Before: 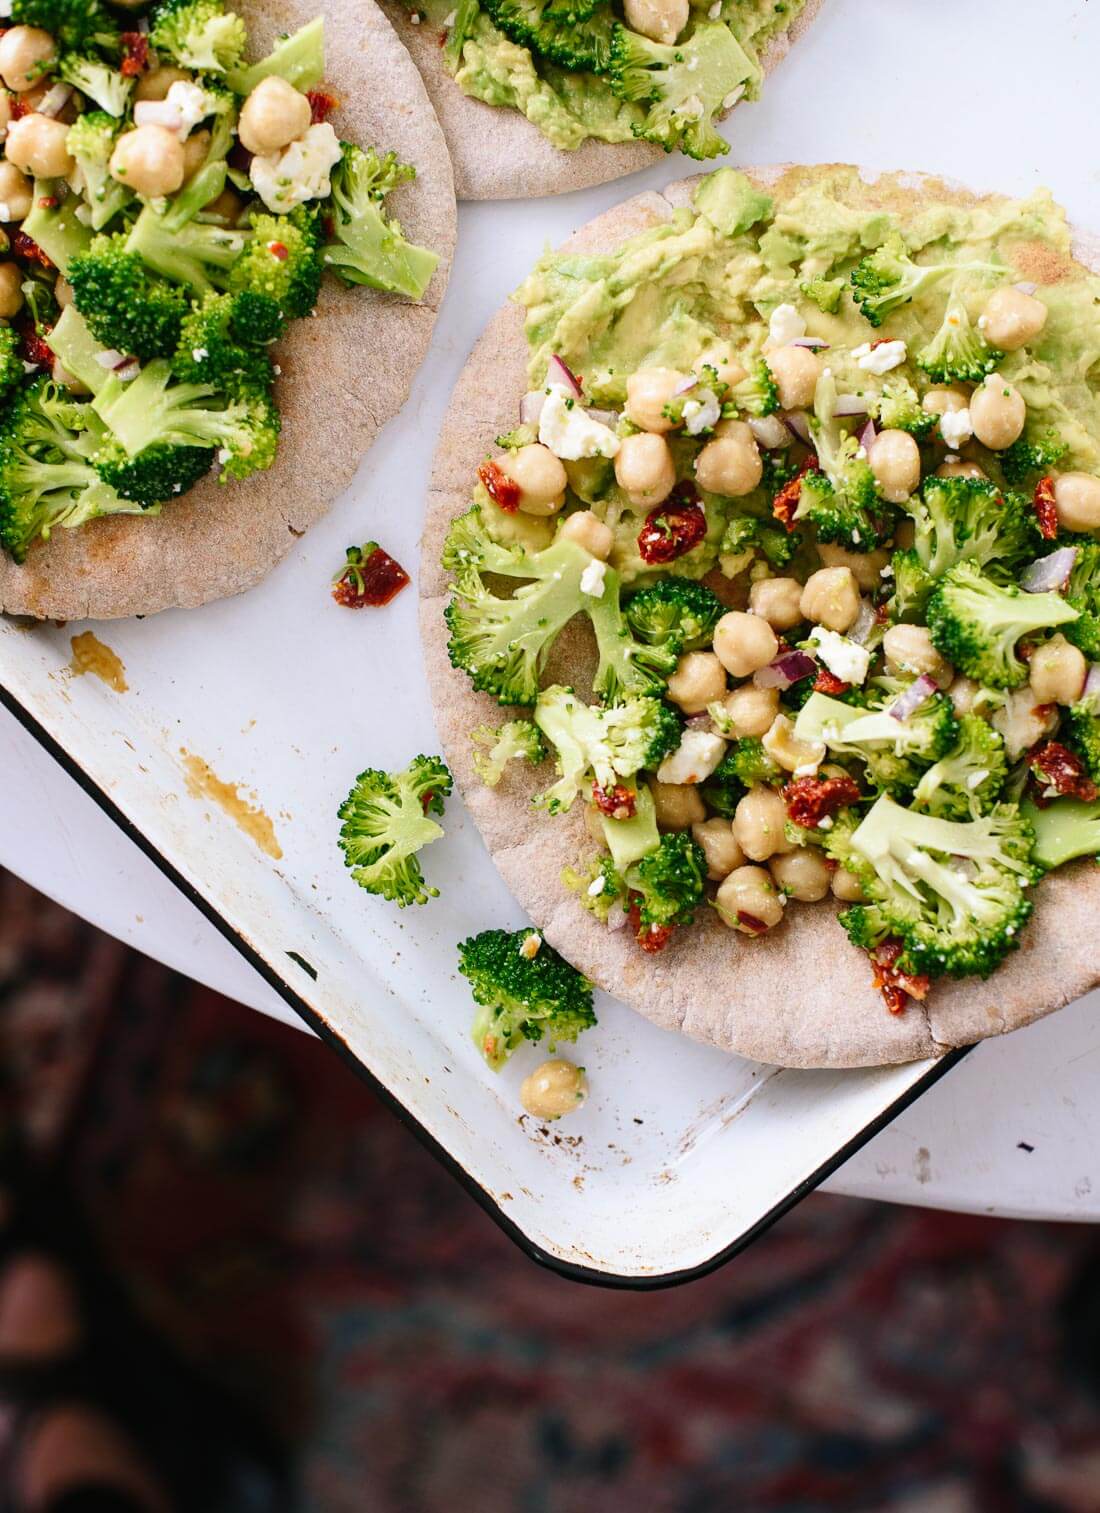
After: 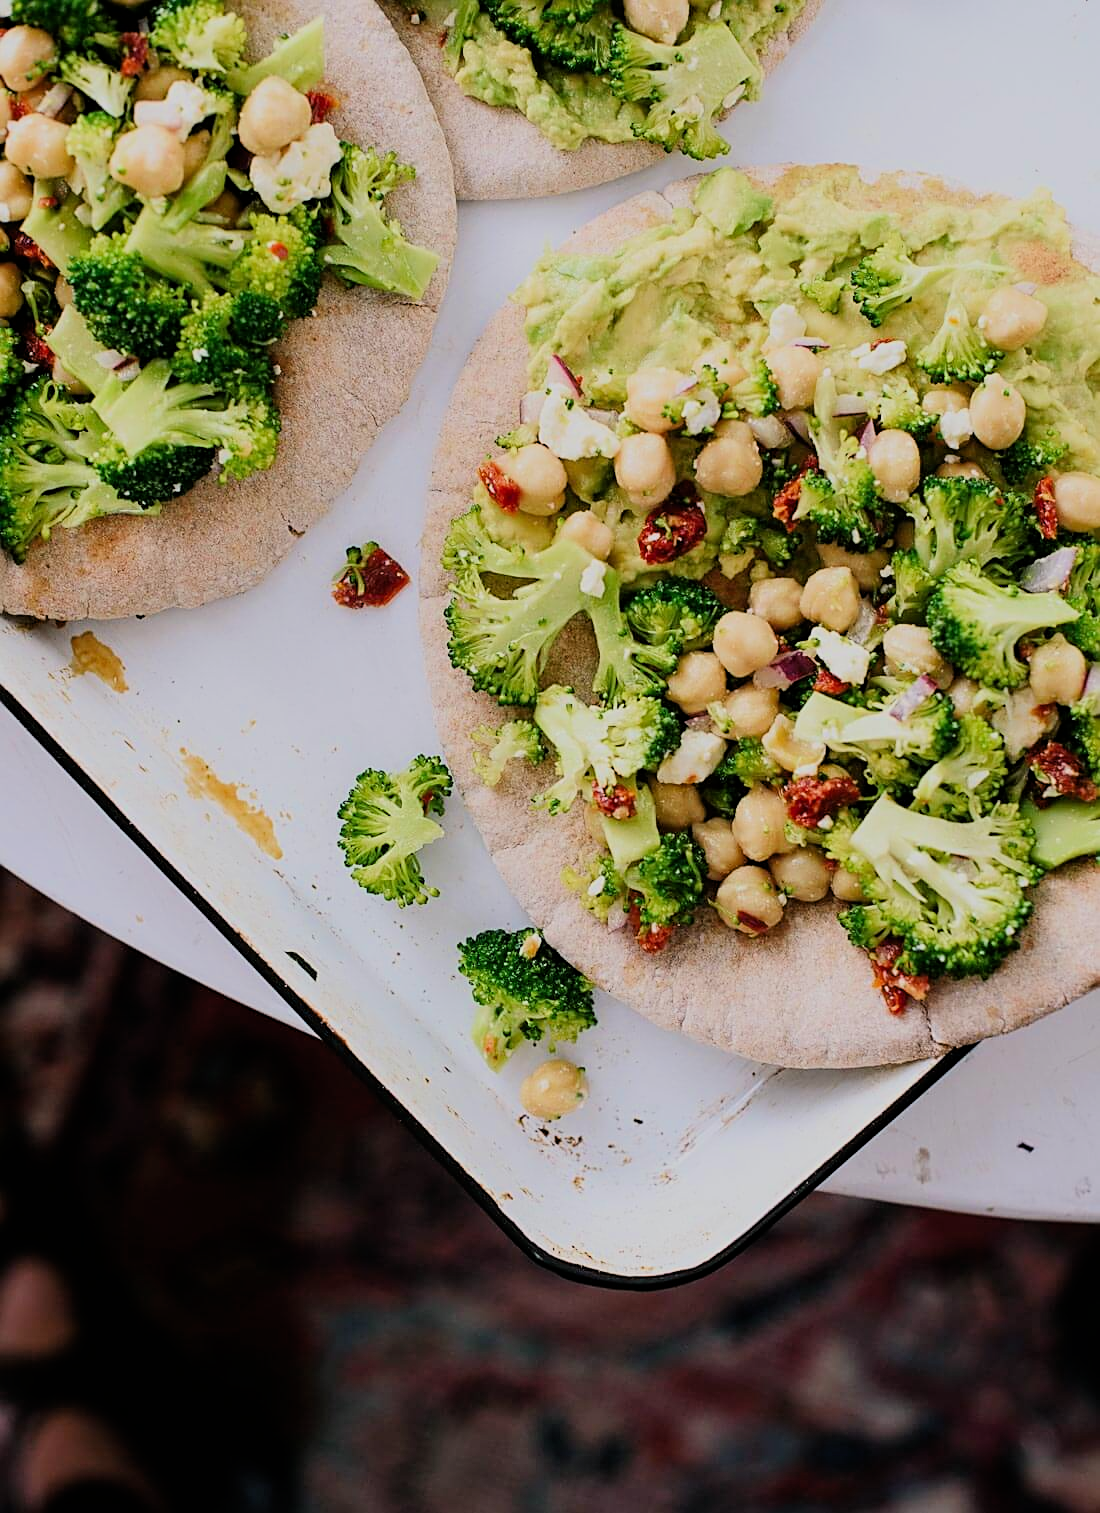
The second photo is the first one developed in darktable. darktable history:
filmic rgb: black relative exposure -7.48 EV, white relative exposure 4.83 EV, hardness 3.4, color science v6 (2022)
sharpen: on, module defaults
